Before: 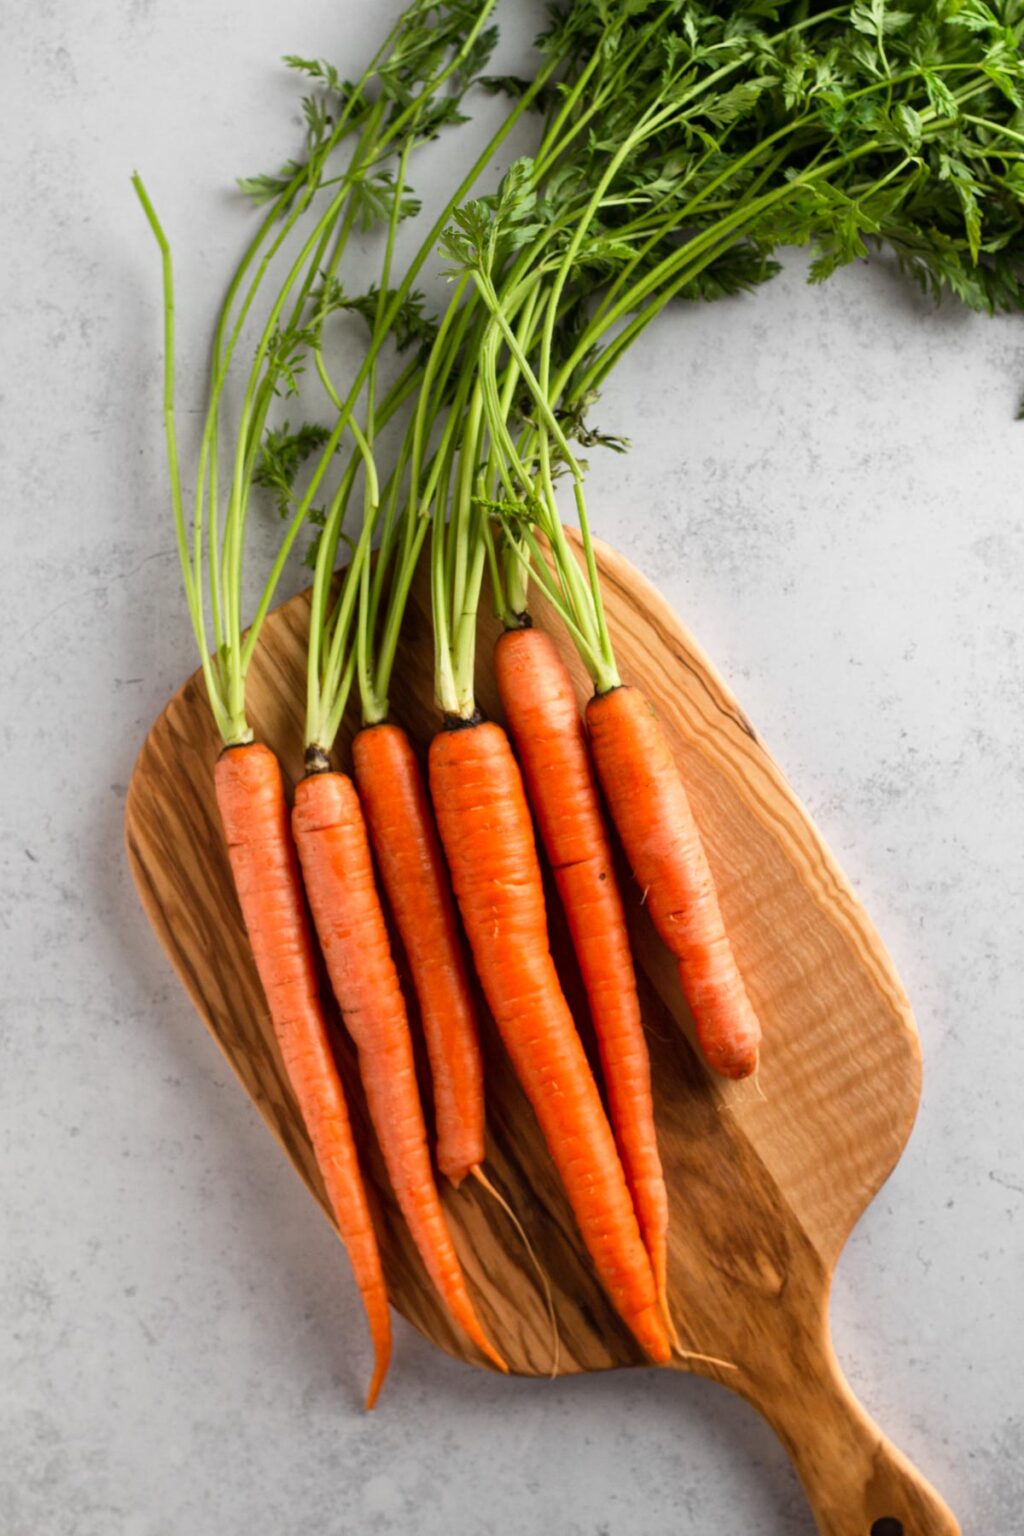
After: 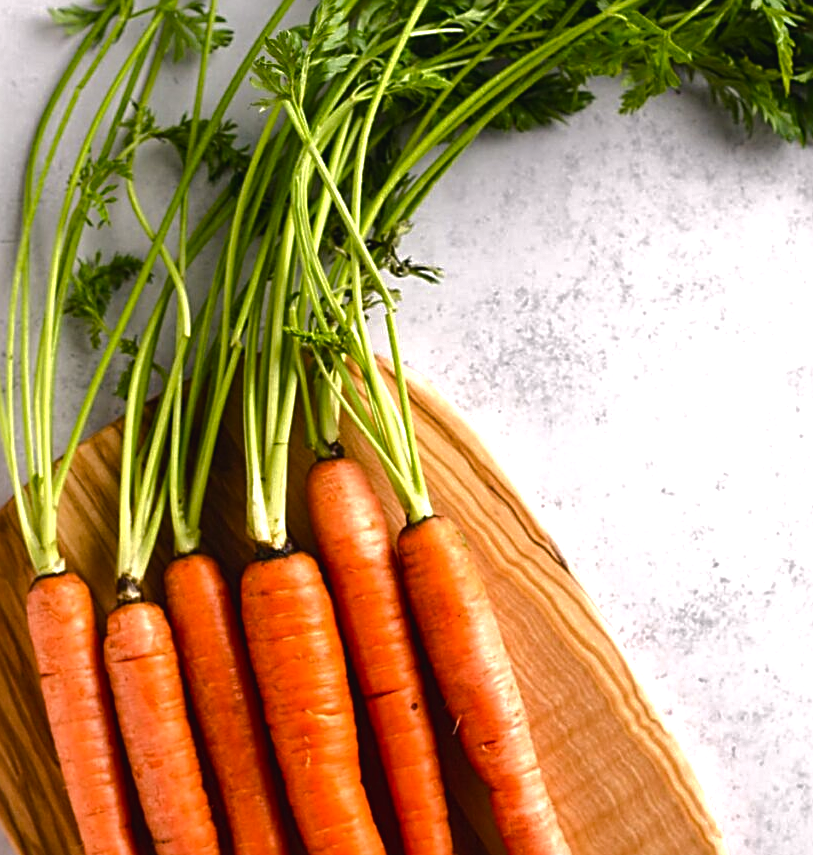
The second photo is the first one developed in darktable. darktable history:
sharpen: radius 2.543, amount 0.636
rgb curve: curves: ch0 [(0, 0) (0.175, 0.154) (0.785, 0.663) (1, 1)]
crop: left 18.38%, top 11.092%, right 2.134%, bottom 33.217%
color balance rgb: shadows lift › chroma 1%, shadows lift › hue 217.2°, power › hue 310.8°, highlights gain › chroma 1%, highlights gain › hue 54°, global offset › luminance 0.5%, global offset › hue 171.6°, perceptual saturation grading › global saturation 14.09%, perceptual saturation grading › highlights -25%, perceptual saturation grading › shadows 30%, perceptual brilliance grading › highlights 13.42%, perceptual brilliance grading › mid-tones 8.05%, perceptual brilliance grading › shadows -17.45%, global vibrance 25%
white balance: red 1.009, blue 1.027
